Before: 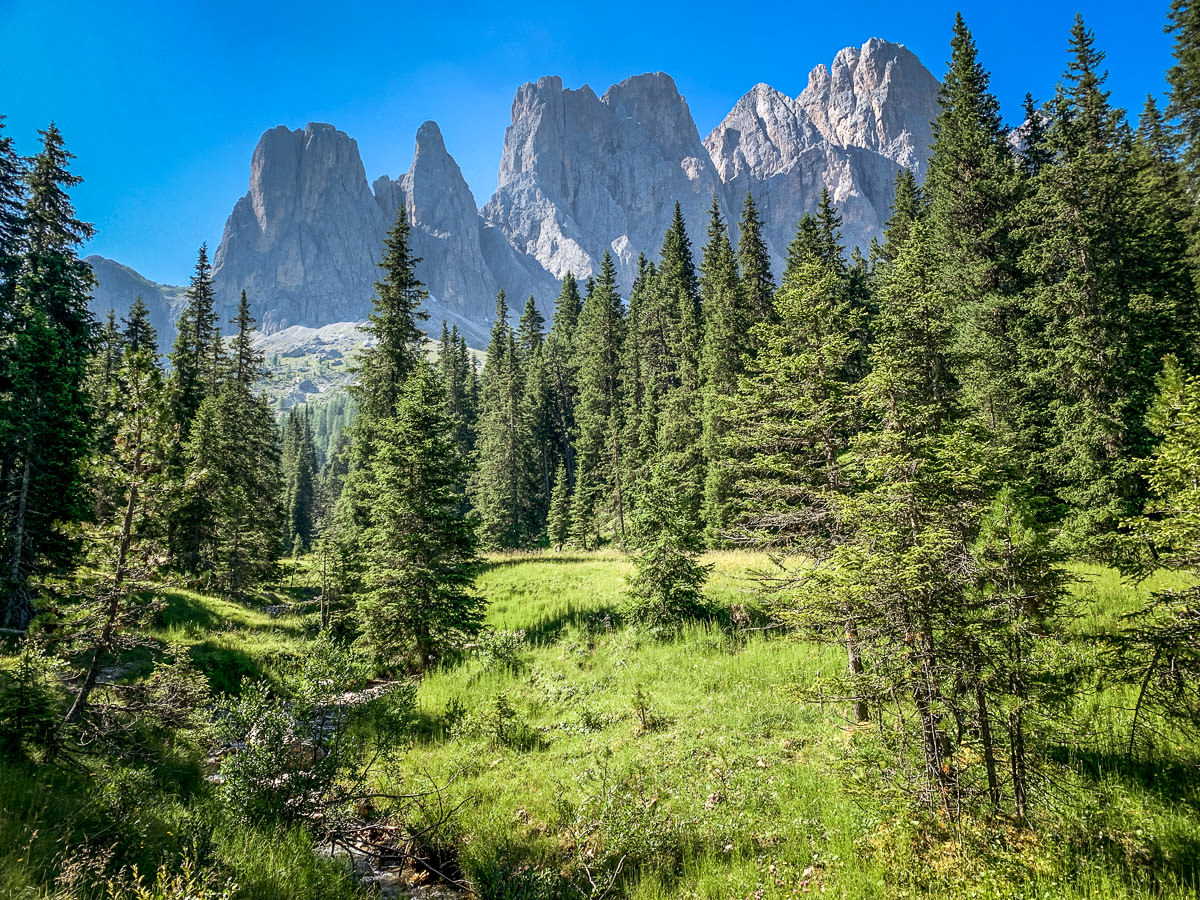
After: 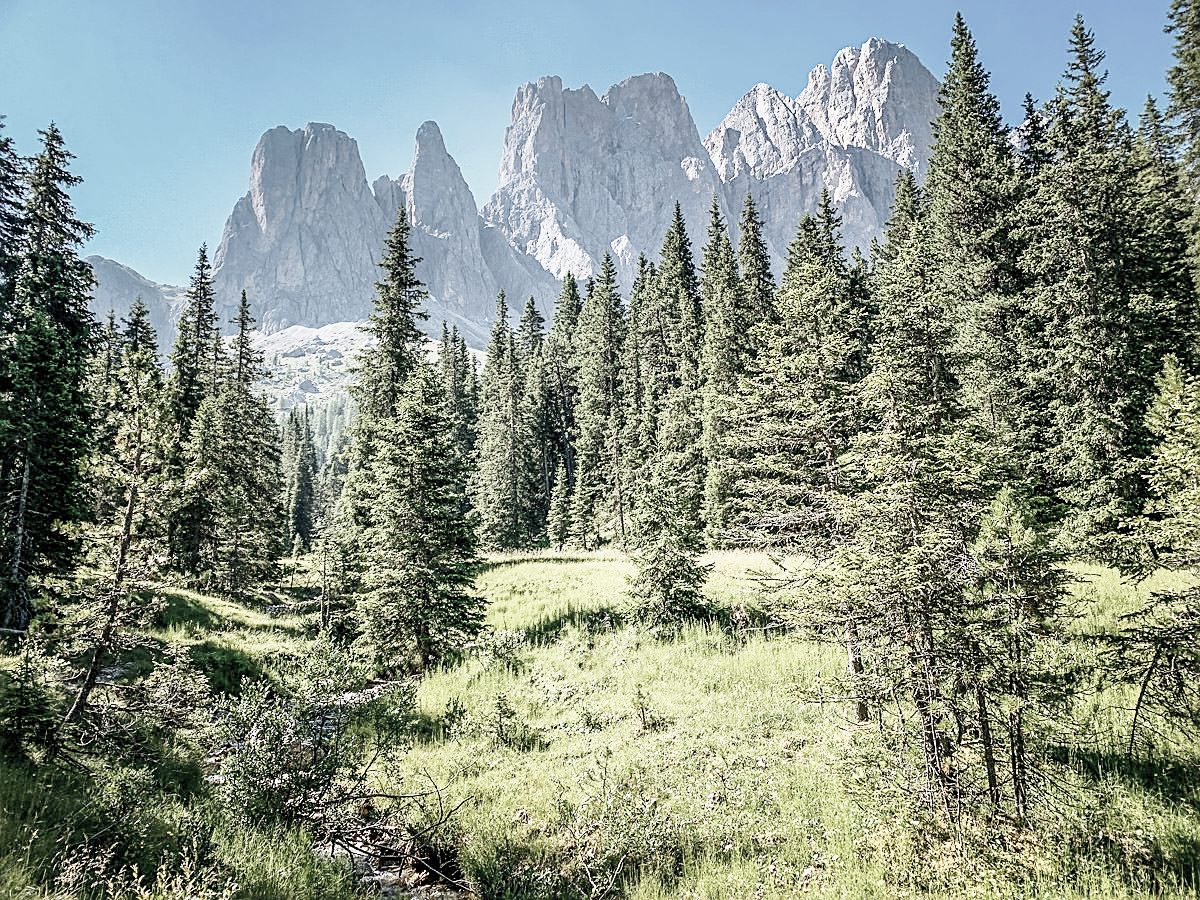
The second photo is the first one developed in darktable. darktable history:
color zones: curves: ch1 [(0, 0.292) (0.001, 0.292) (0.2, 0.264) (0.4, 0.248) (0.6, 0.248) (0.8, 0.264) (0.999, 0.292) (1, 0.292)]
sharpen: on, module defaults
base curve: curves: ch0 [(0, 0) (0.025, 0.046) (0.112, 0.277) (0.467, 0.74) (0.814, 0.929) (1, 0.942)], preserve colors none
